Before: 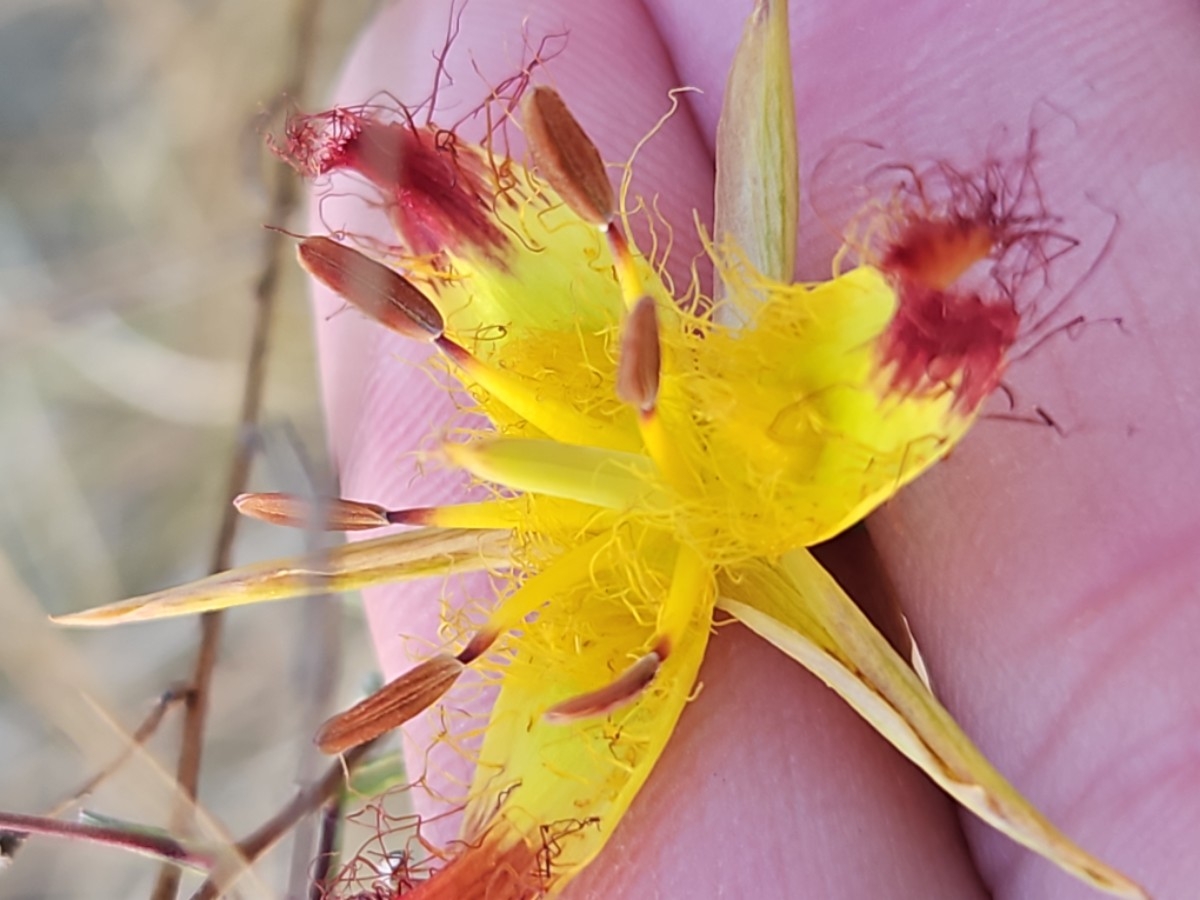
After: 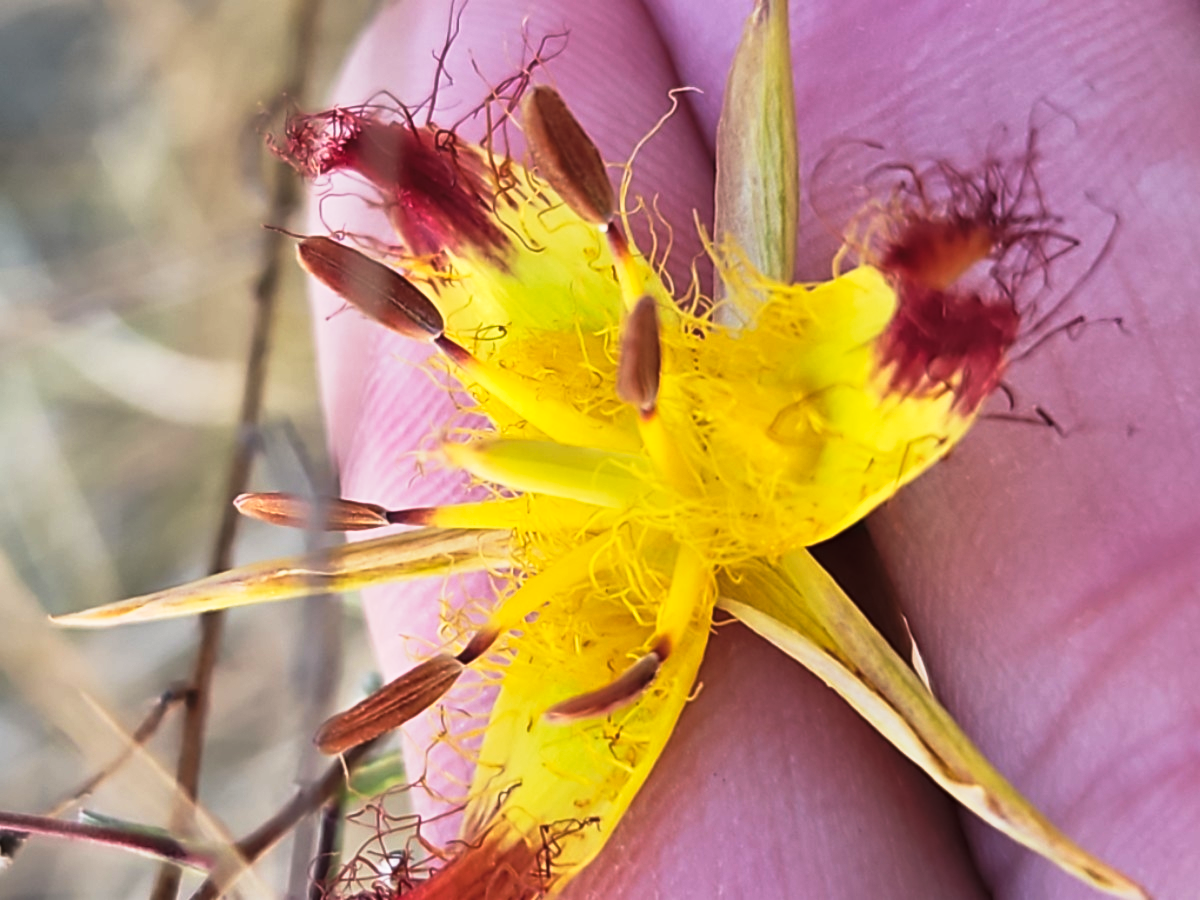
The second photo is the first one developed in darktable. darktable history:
contrast brightness saturation: saturation -0.155
tone curve: curves: ch0 [(0, 0) (0.003, 0.007) (0.011, 0.01) (0.025, 0.016) (0.044, 0.025) (0.069, 0.036) (0.1, 0.052) (0.136, 0.073) (0.177, 0.103) (0.224, 0.135) (0.277, 0.177) (0.335, 0.233) (0.399, 0.303) (0.468, 0.376) (0.543, 0.469) (0.623, 0.581) (0.709, 0.723) (0.801, 0.863) (0.898, 0.938) (1, 1)], preserve colors none
